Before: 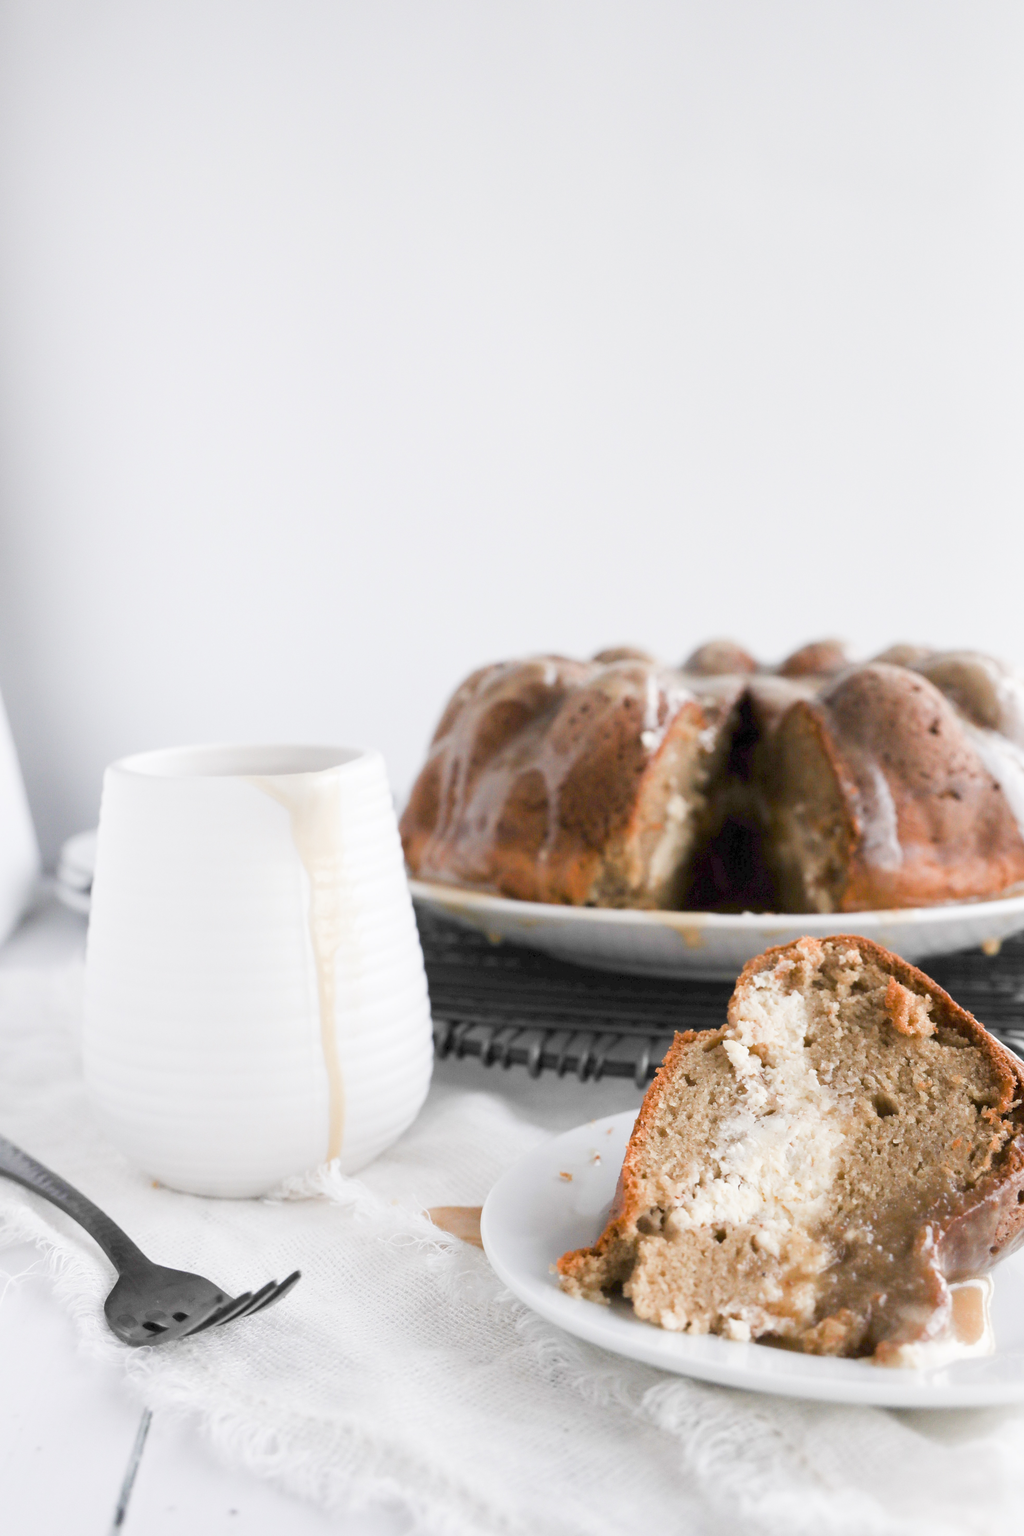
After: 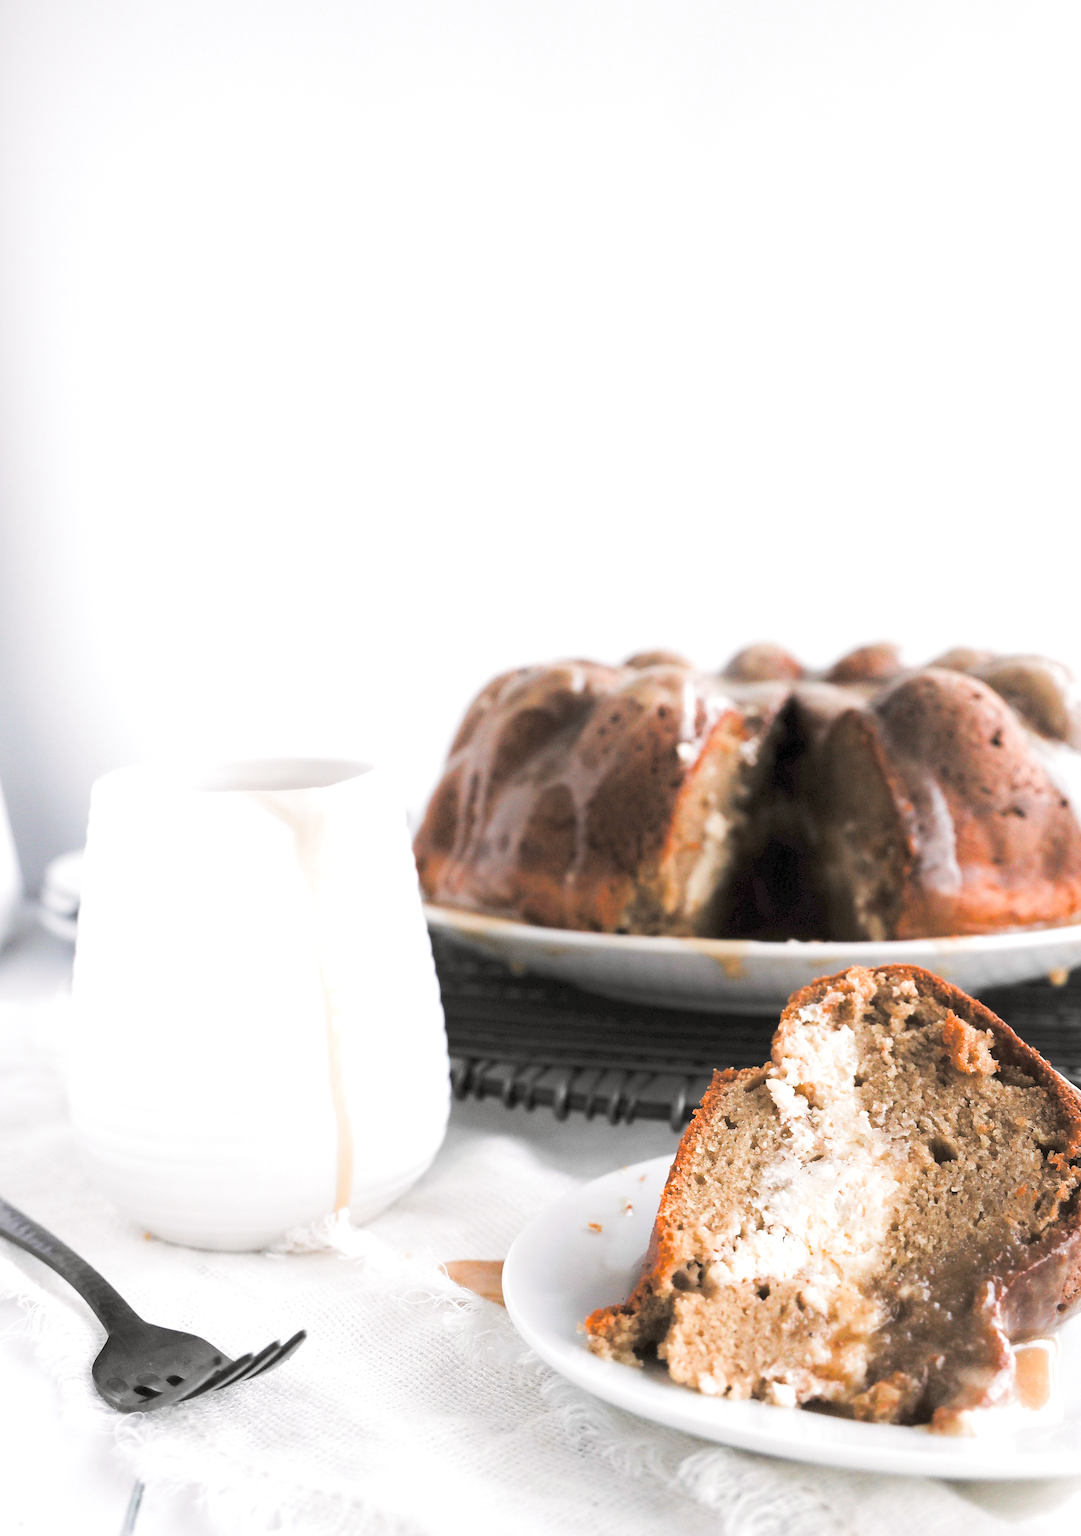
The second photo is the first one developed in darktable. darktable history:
tone equalizer: -8 EV -0.001 EV, -7 EV 0.001 EV, -6 EV -0.002 EV, -5 EV -0.003 EV, -4 EV -0.062 EV, -3 EV -0.222 EV, -2 EV -0.267 EV, -1 EV 0.105 EV, +0 EV 0.303 EV
sharpen: amount 0.6
crop: left 1.964%, top 3.251%, right 1.122%, bottom 4.933%
split-toning: shadows › hue 36°, shadows › saturation 0.05, highlights › hue 10.8°, highlights › saturation 0.15, compress 40%
color balance rgb: shadows fall-off 101%, linear chroma grading › mid-tones 7.63%, perceptual saturation grading › mid-tones 11.68%, mask middle-gray fulcrum 22.45%, global vibrance 10.11%, saturation formula JzAzBz (2021)
